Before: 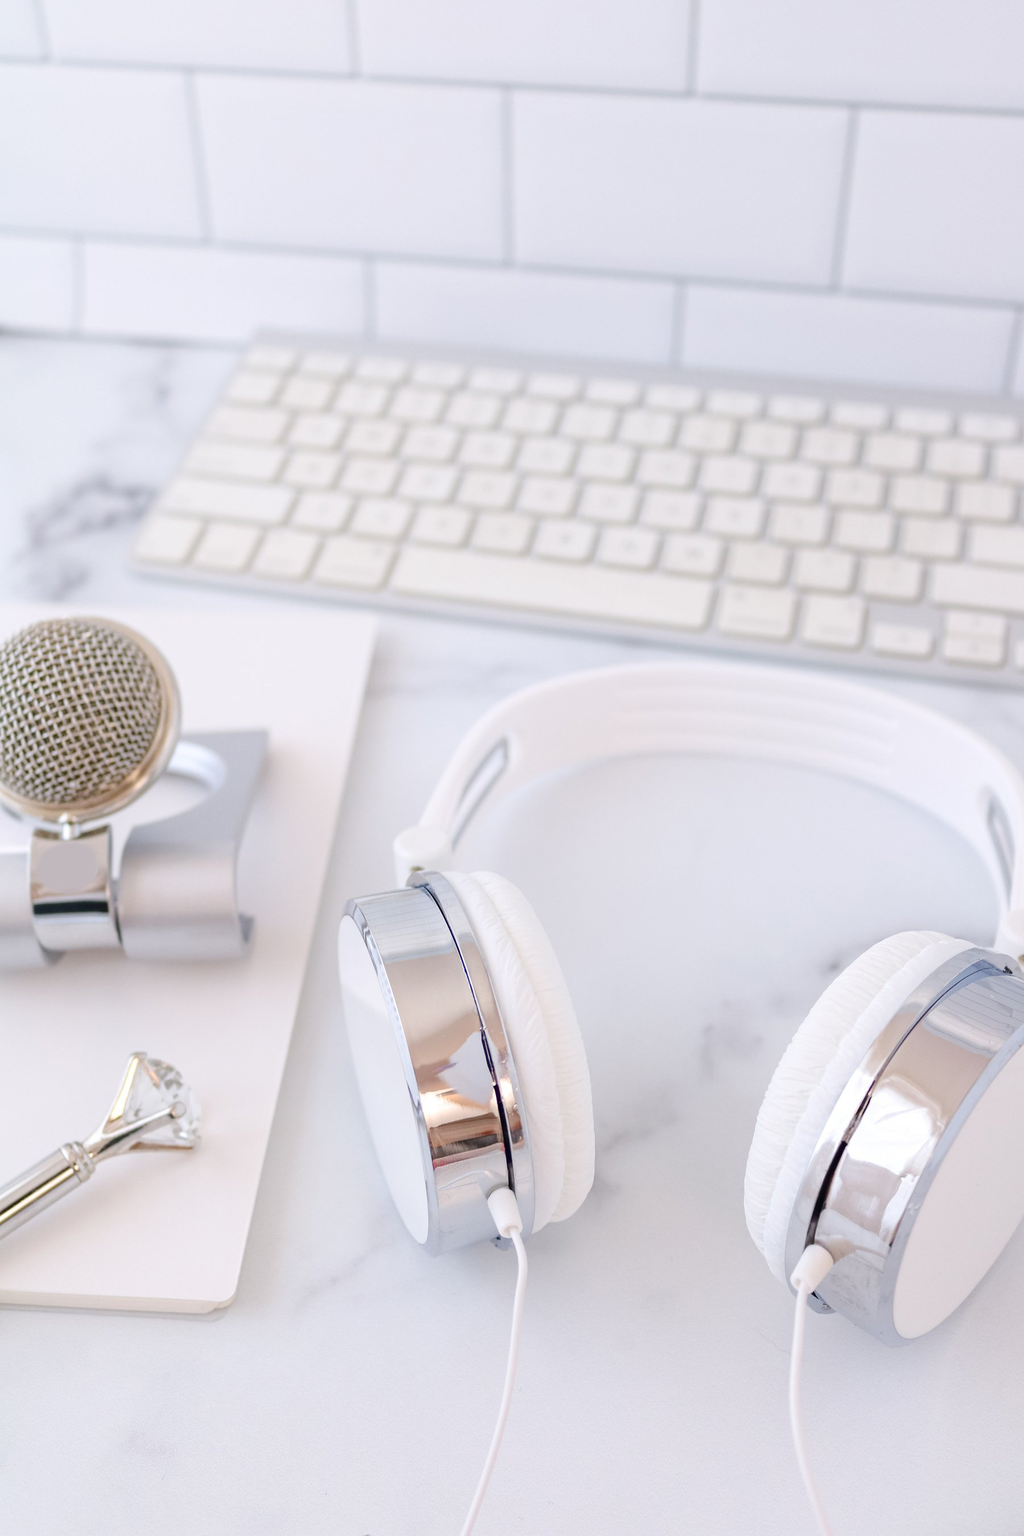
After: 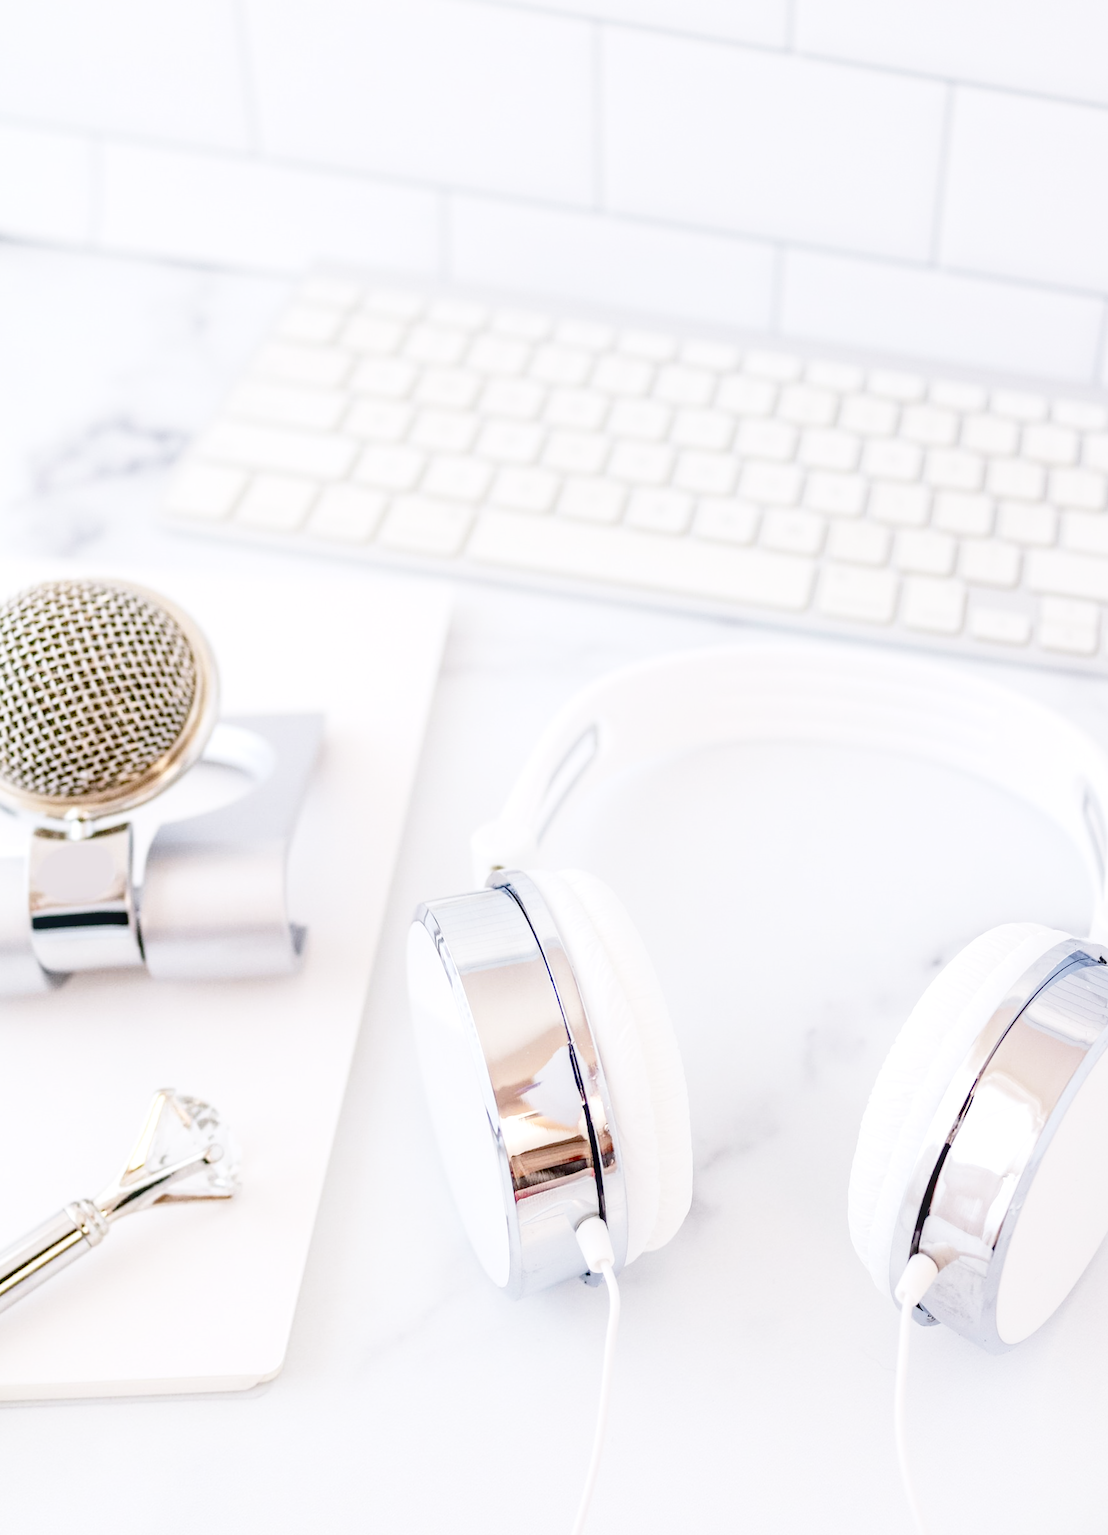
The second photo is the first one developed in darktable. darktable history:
base curve: curves: ch0 [(0, 0) (0.028, 0.03) (0.121, 0.232) (0.46, 0.748) (0.859, 0.968) (1, 1)], preserve colors none
contrast brightness saturation: contrast 0.19, brightness -0.24, saturation 0.11
local contrast: detail 130%
rotate and perspective: rotation -0.013°, lens shift (vertical) -0.027, lens shift (horizontal) 0.178, crop left 0.016, crop right 0.989, crop top 0.082, crop bottom 0.918
